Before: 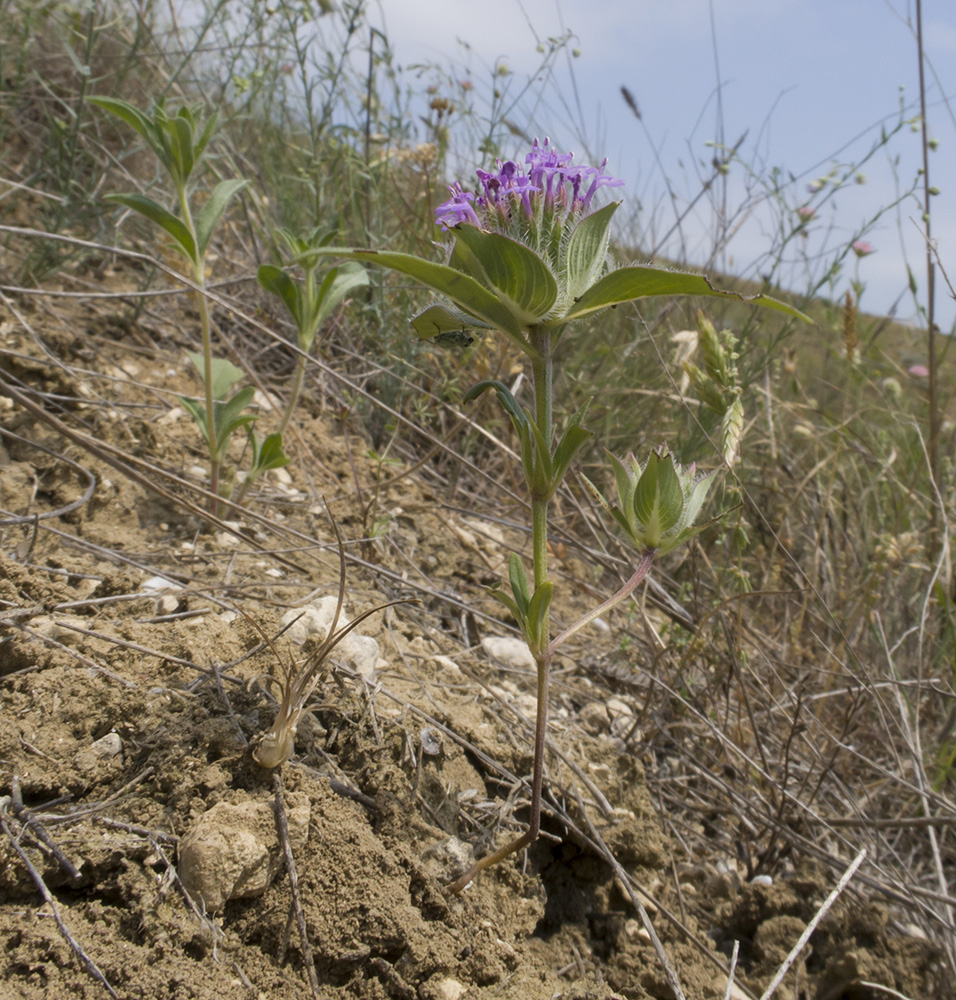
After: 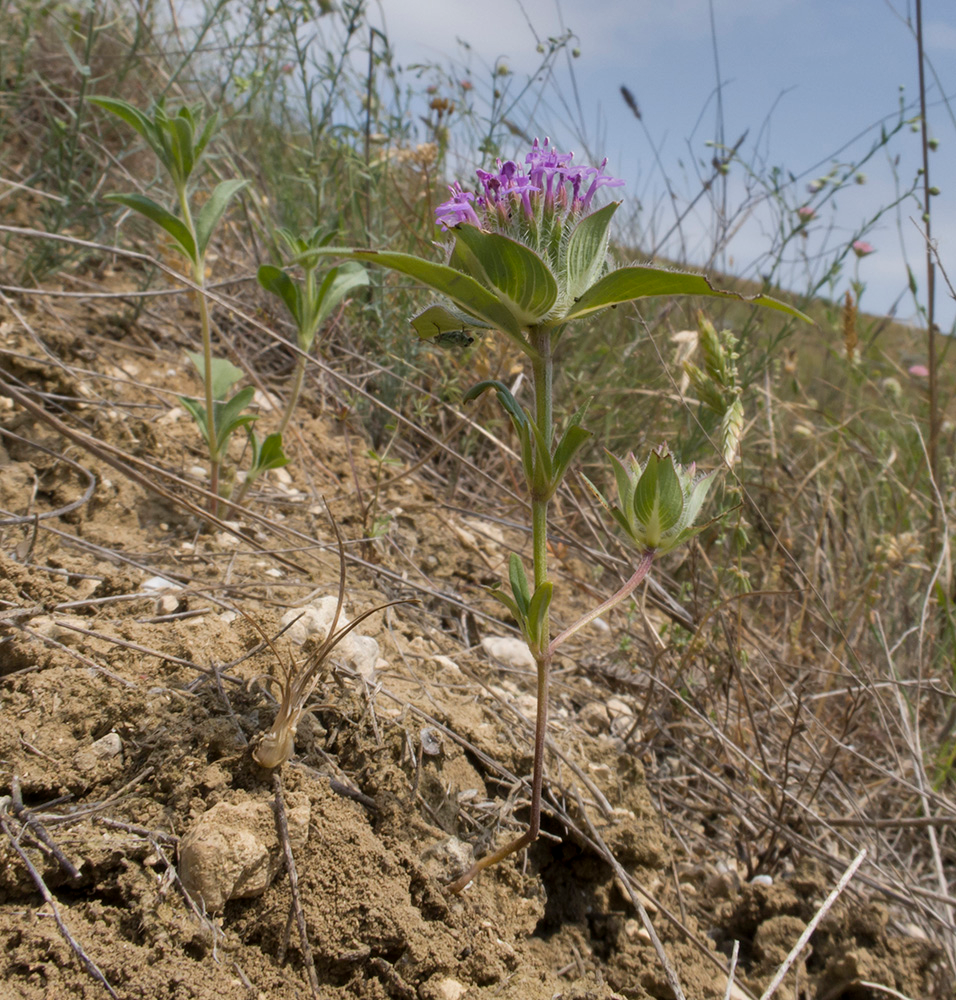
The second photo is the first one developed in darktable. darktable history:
shadows and highlights: shadows 75.44, highlights -60.7, soften with gaussian
